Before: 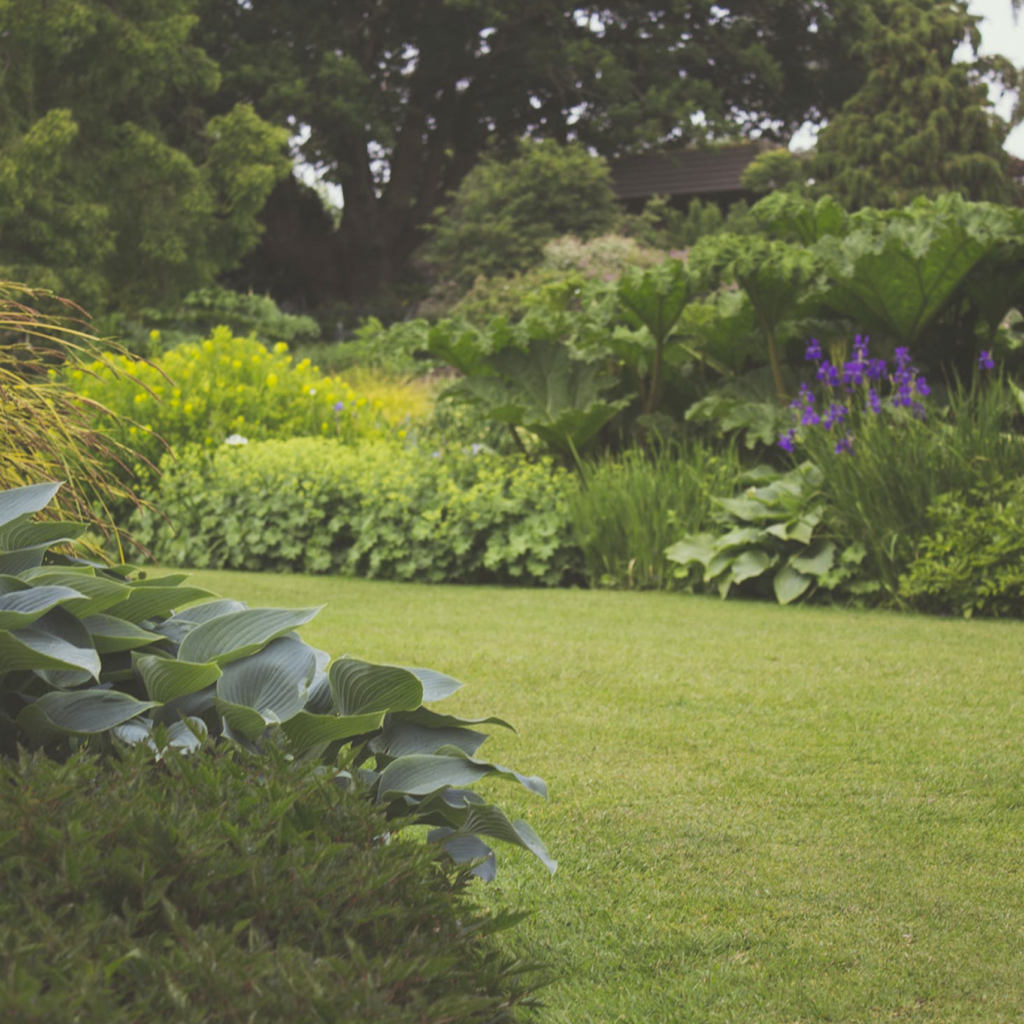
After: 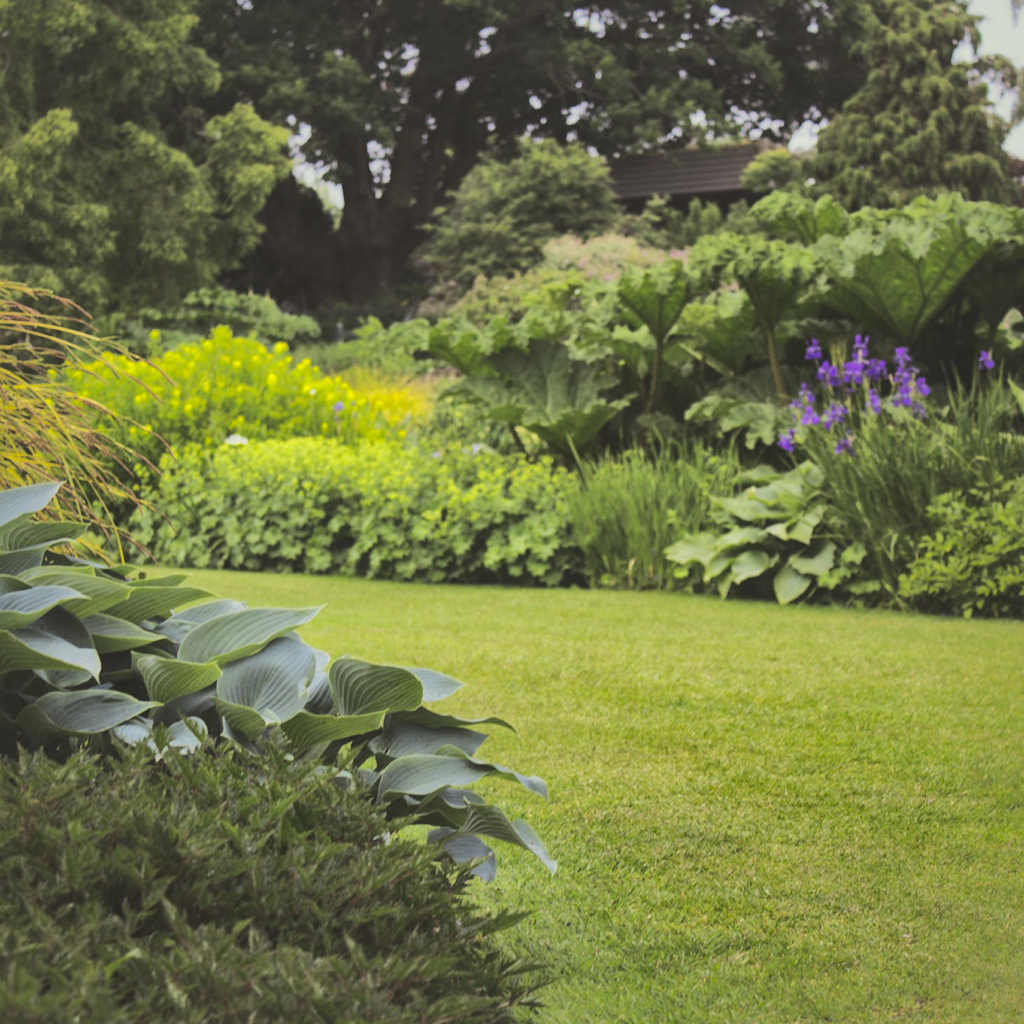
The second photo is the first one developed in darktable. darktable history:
shadows and highlights: shadows 25.64, highlights -69.56
local contrast: mode bilateral grid, contrast 20, coarseness 50, detail 120%, midtone range 0.2
tone curve: curves: ch0 [(0.003, 0.023) (0.071, 0.052) (0.236, 0.197) (0.466, 0.557) (0.644, 0.748) (0.803, 0.88) (0.994, 0.968)]; ch1 [(0, 0) (0.262, 0.227) (0.417, 0.386) (0.469, 0.467) (0.502, 0.498) (0.528, 0.53) (0.573, 0.57) (0.605, 0.621) (0.644, 0.671) (0.686, 0.728) (0.994, 0.987)]; ch2 [(0, 0) (0.262, 0.188) (0.385, 0.353) (0.427, 0.424) (0.495, 0.493) (0.515, 0.534) (0.547, 0.556) (0.589, 0.613) (0.644, 0.748) (1, 1)]
